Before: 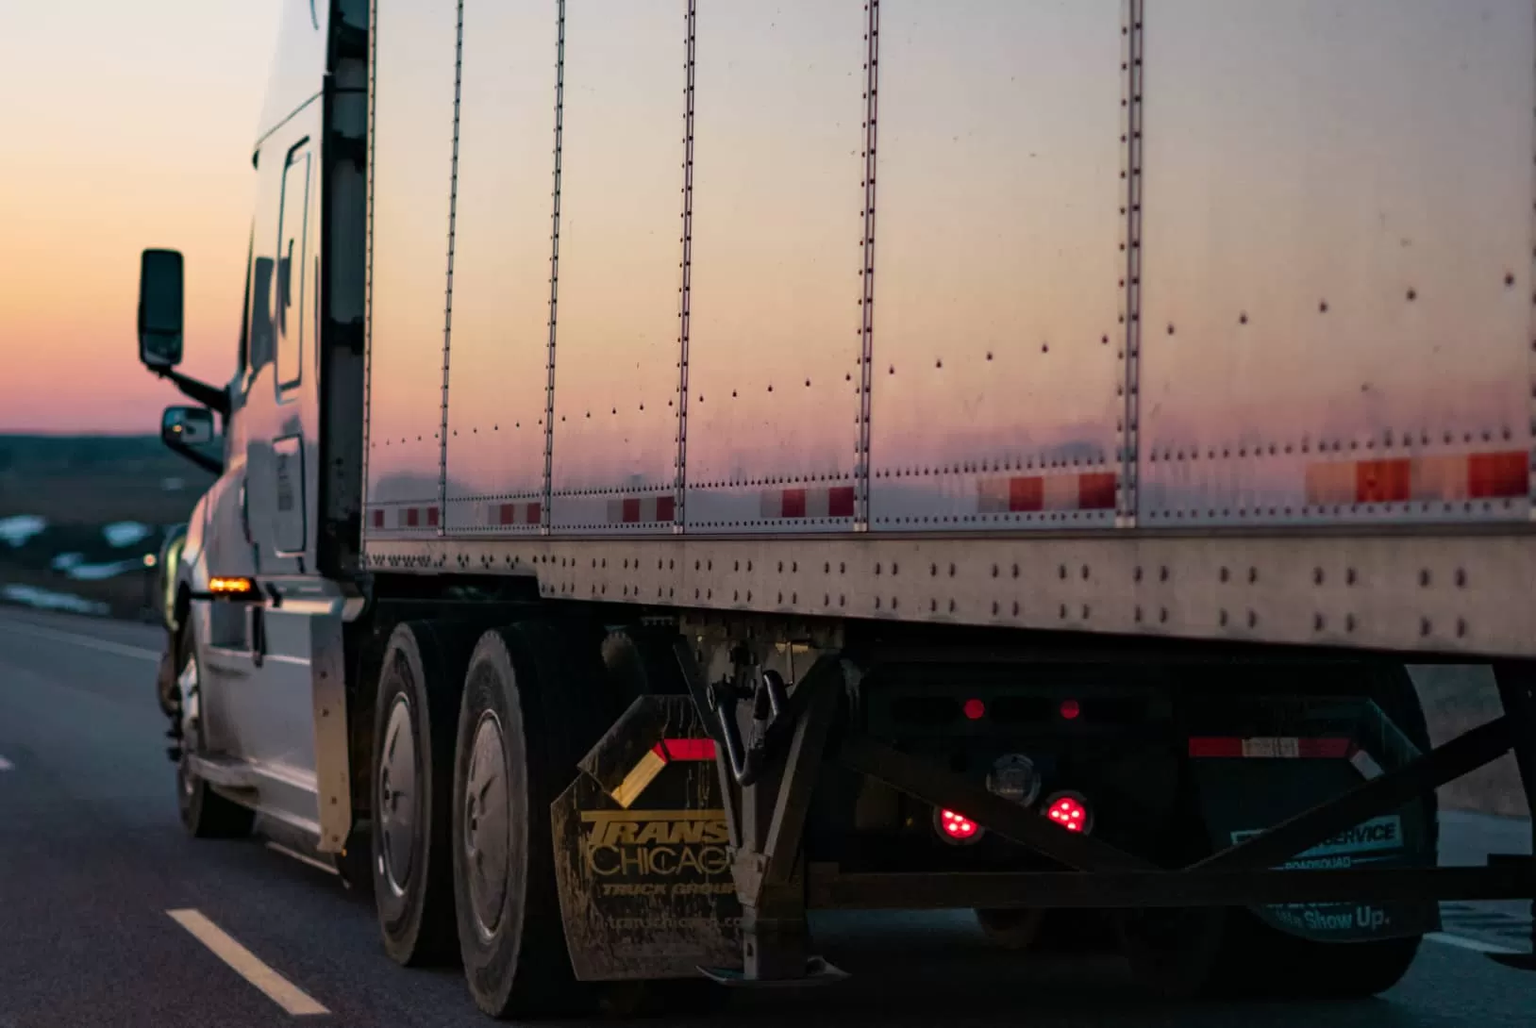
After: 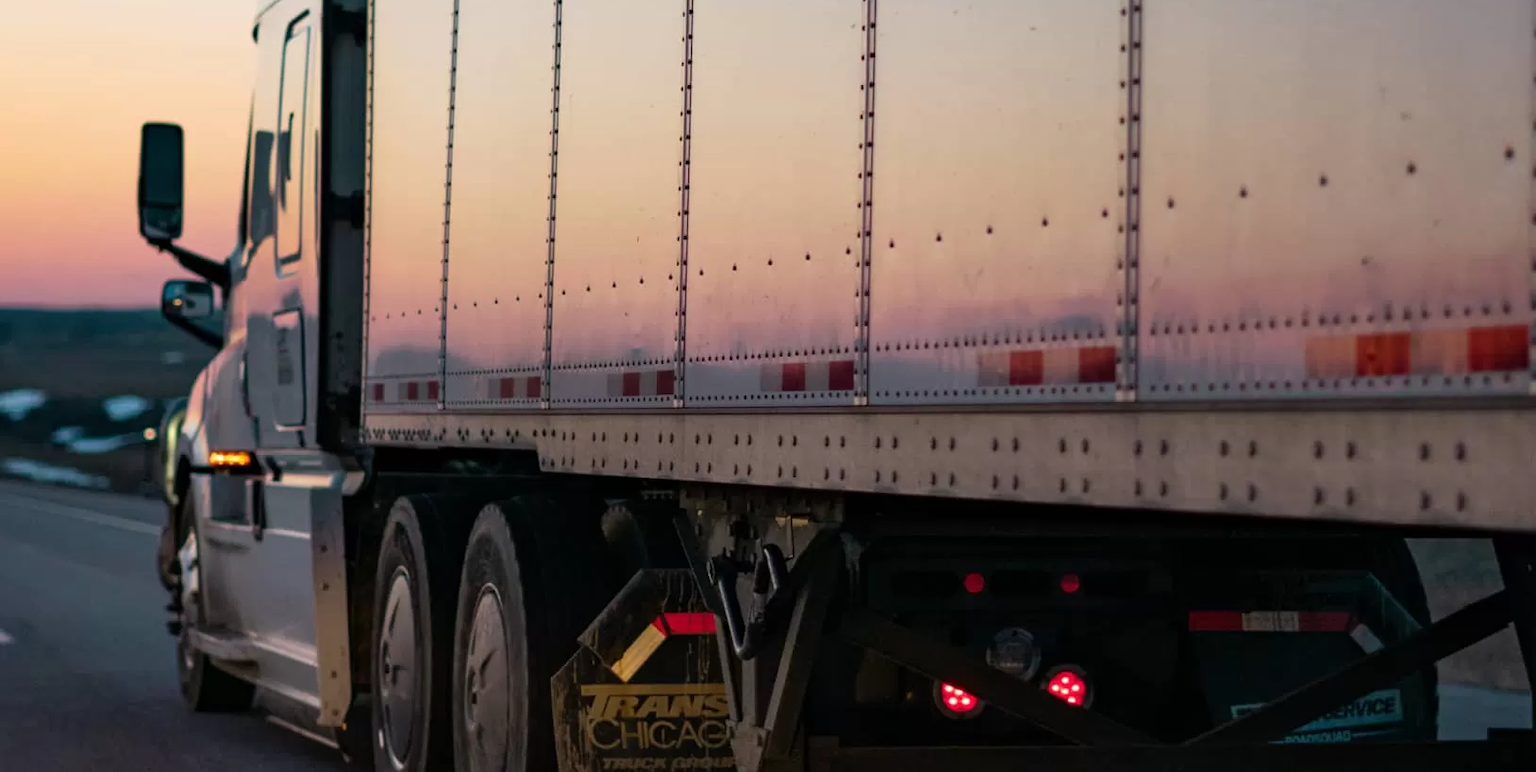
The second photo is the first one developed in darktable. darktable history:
crop and rotate: top 12.296%, bottom 12.56%
